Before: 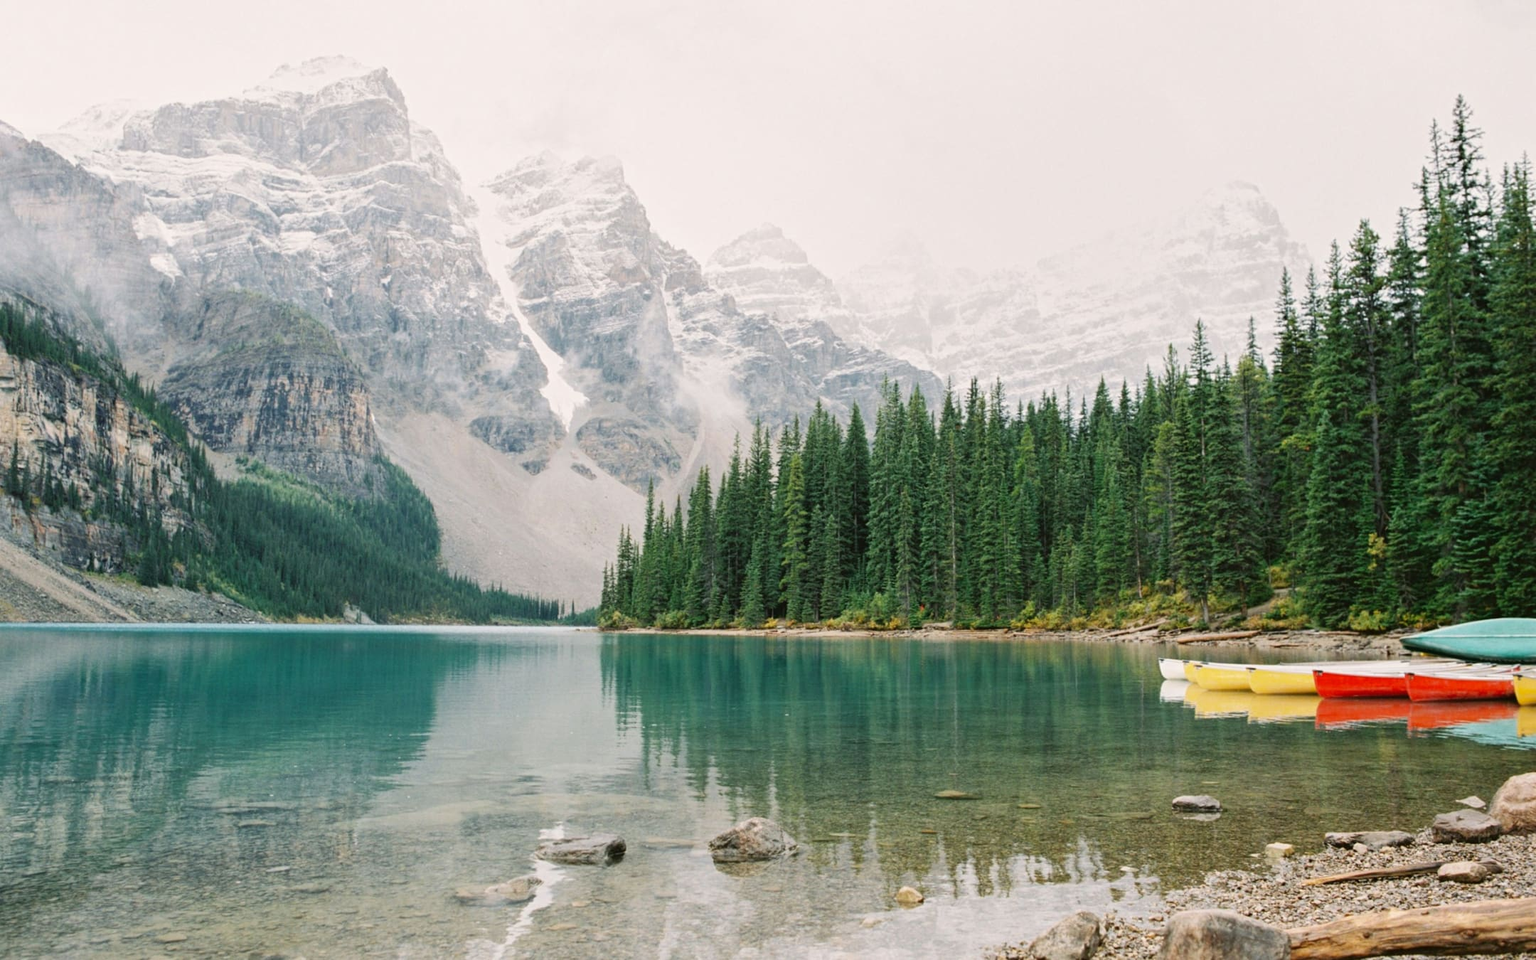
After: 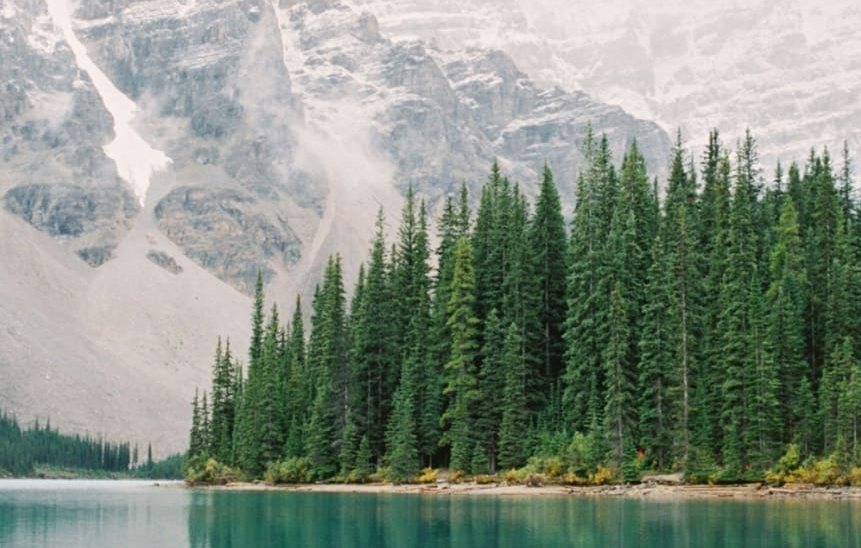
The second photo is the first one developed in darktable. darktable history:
crop: left 30.408%, top 29.705%, right 29.702%, bottom 29.664%
